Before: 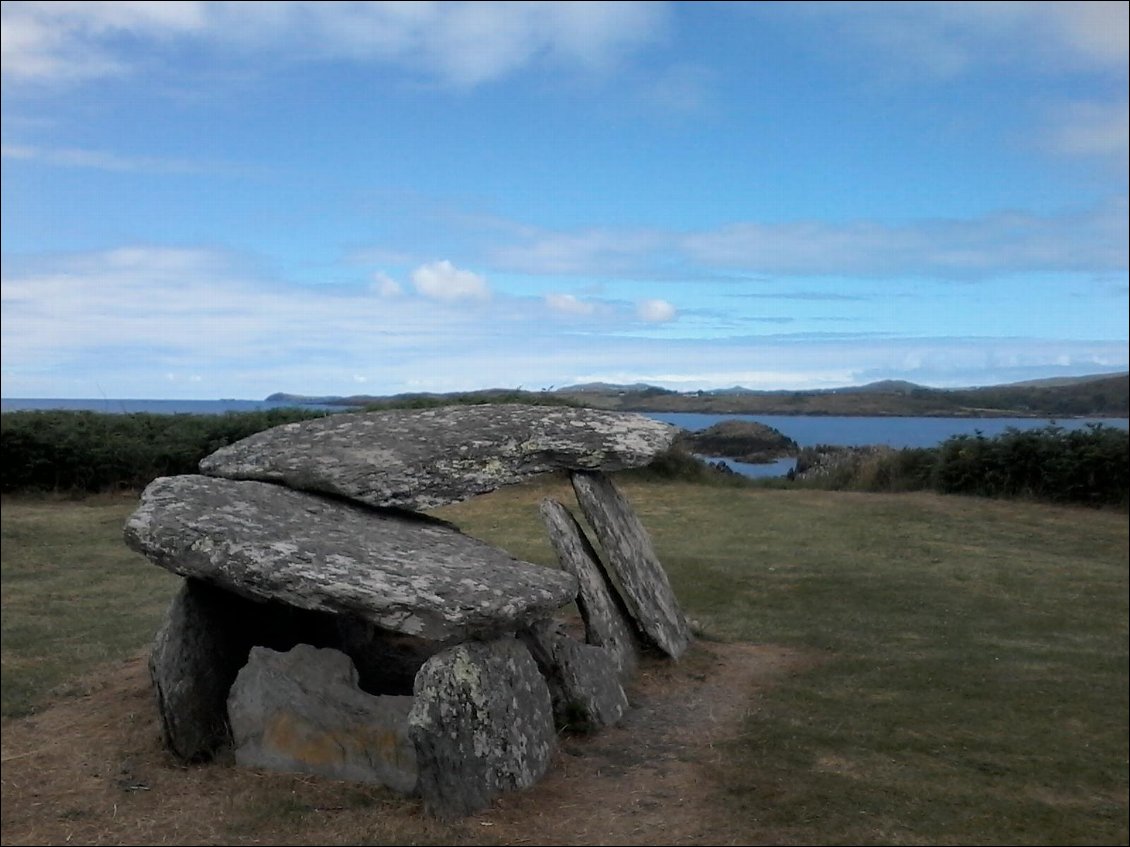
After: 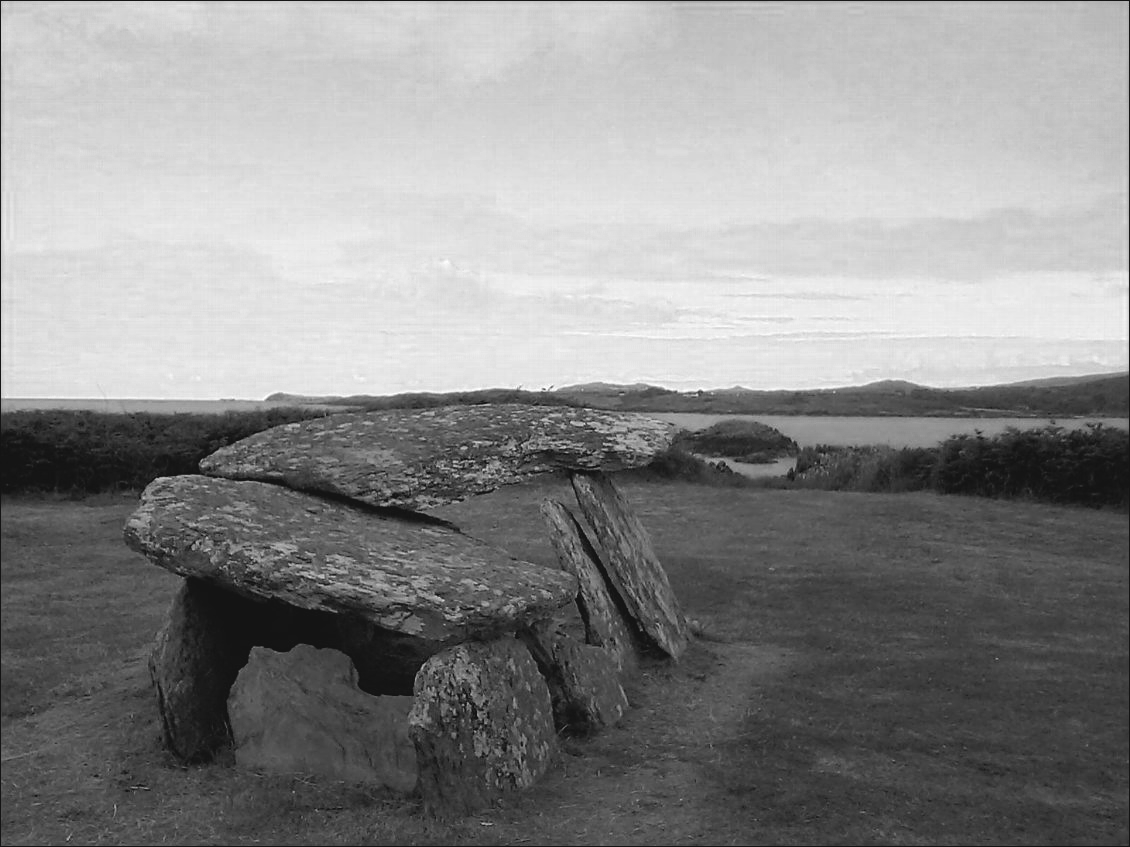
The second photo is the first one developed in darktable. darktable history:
sharpen: on, module defaults
contrast brightness saturation: contrast -0.125
color zones: curves: ch0 [(0, 0.613) (0.01, 0.613) (0.245, 0.448) (0.498, 0.529) (0.642, 0.665) (0.879, 0.777) (0.99, 0.613)]; ch1 [(0, 0) (0.143, 0) (0.286, 0) (0.429, 0) (0.571, 0) (0.714, 0) (0.857, 0)]
